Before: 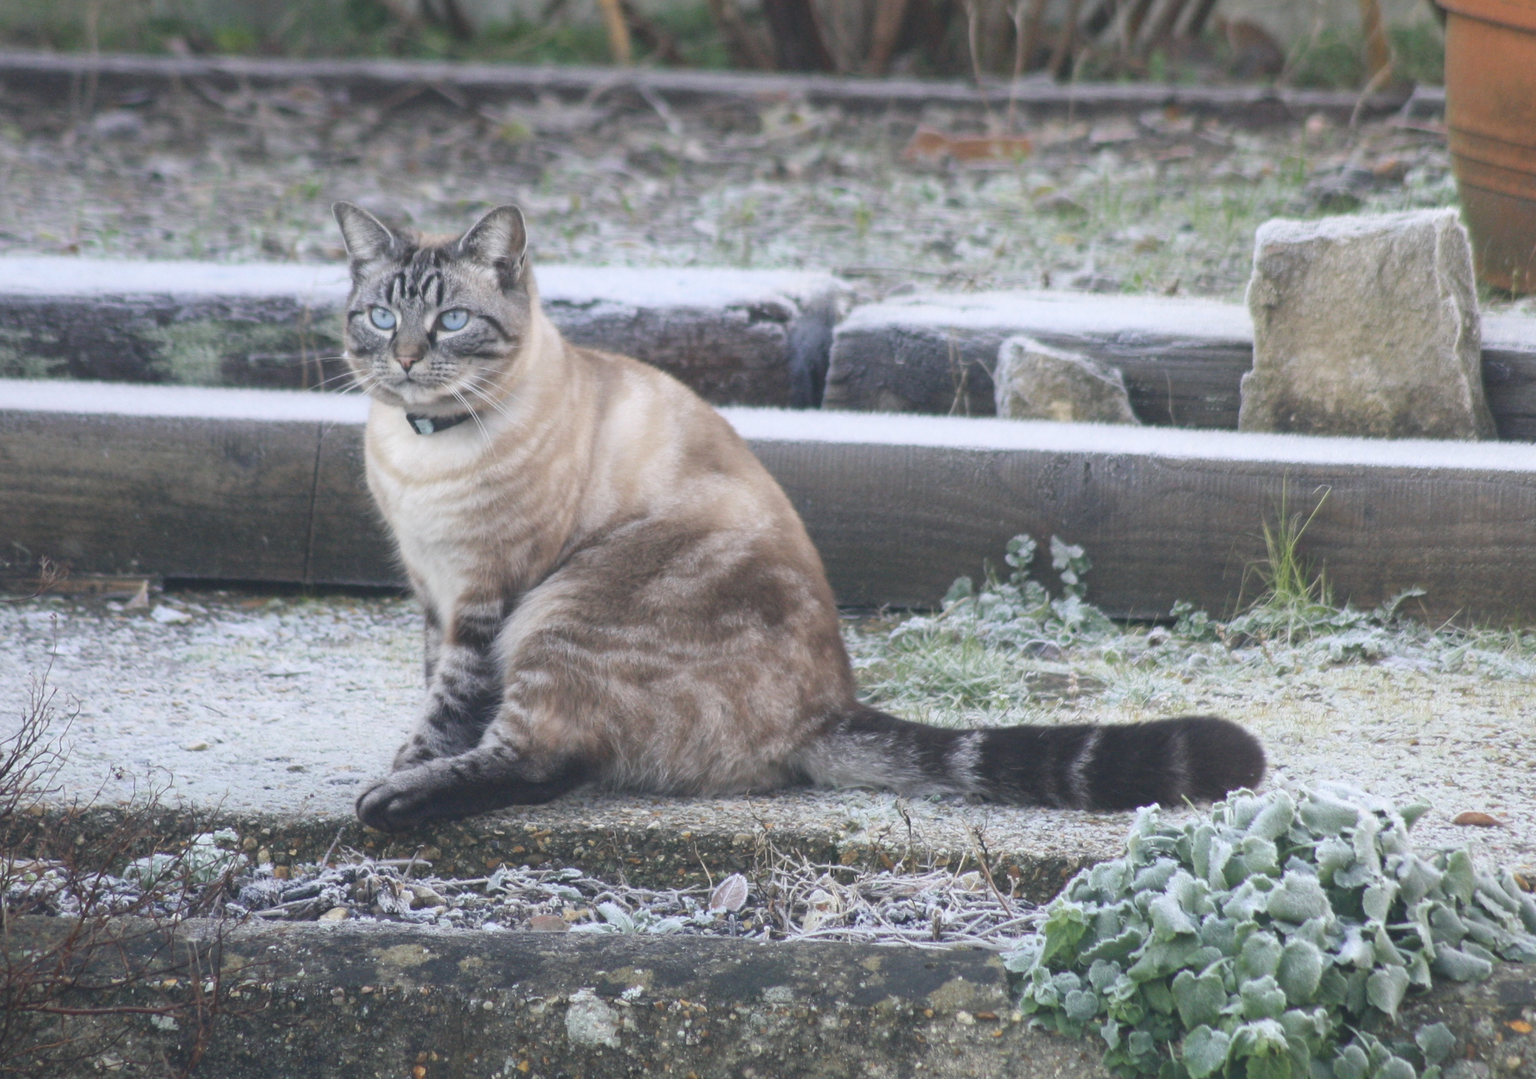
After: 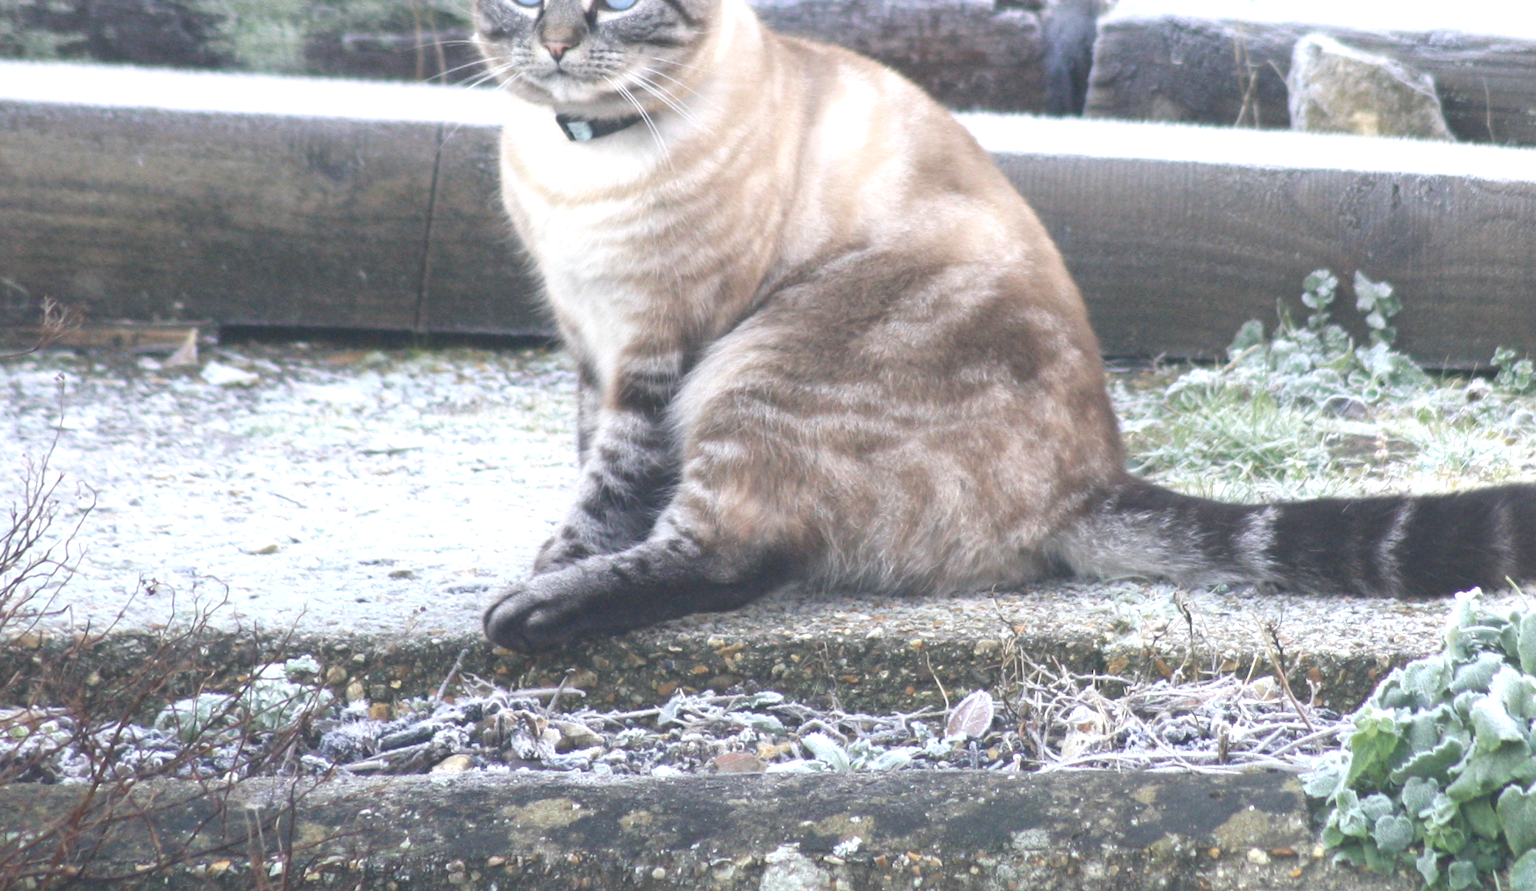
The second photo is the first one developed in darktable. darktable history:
exposure: black level correction 0, exposure 0.7 EV, compensate exposure bias true, compensate highlight preservation false
rotate and perspective: rotation -0.013°, lens shift (vertical) -0.027, lens shift (horizontal) 0.178, crop left 0.016, crop right 0.989, crop top 0.082, crop bottom 0.918
crop: top 26.531%, right 17.959%
